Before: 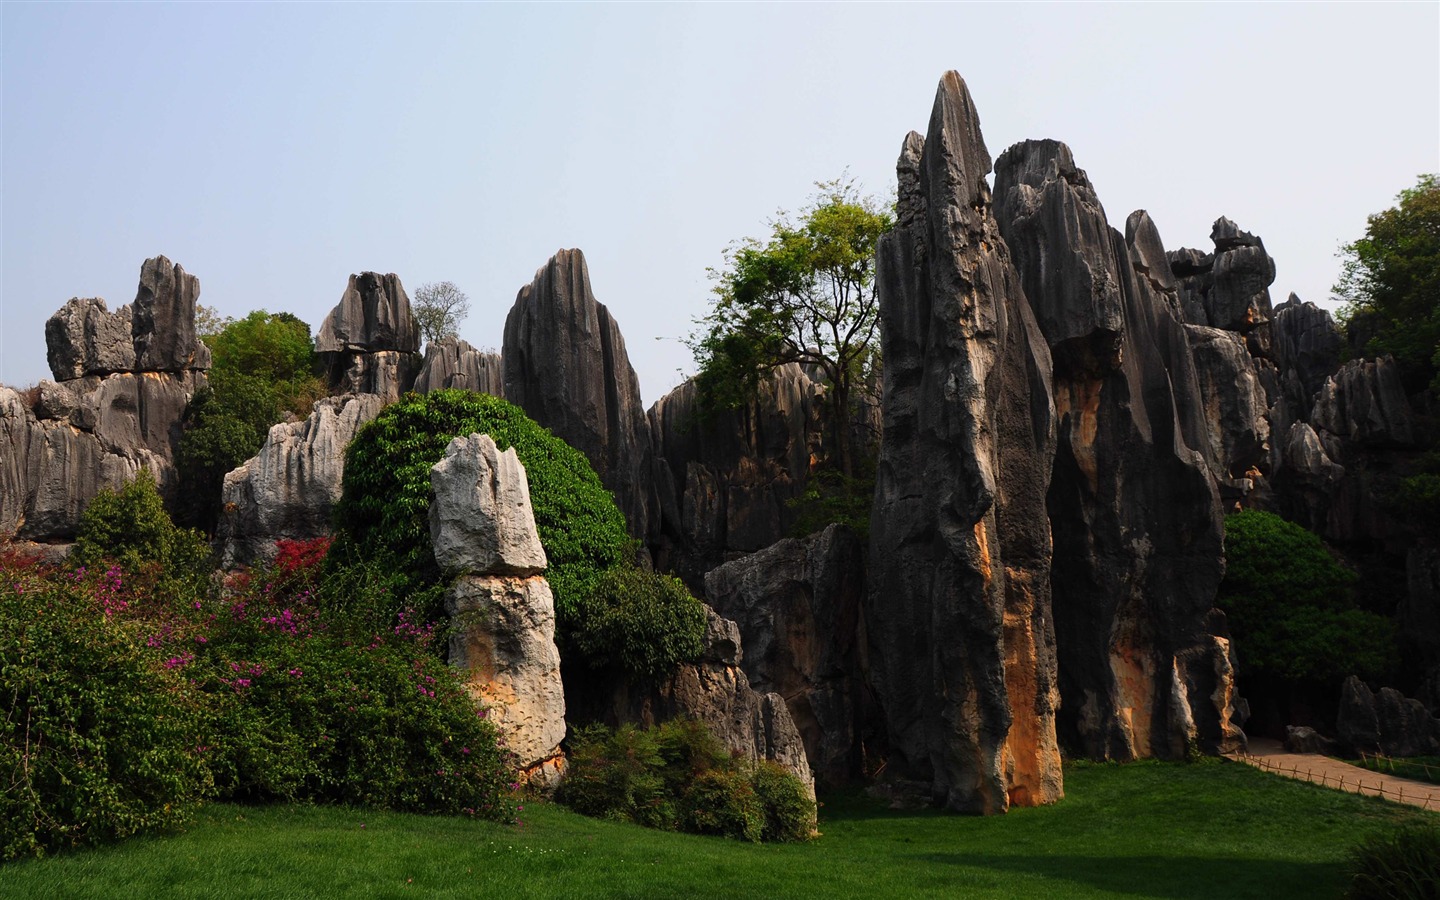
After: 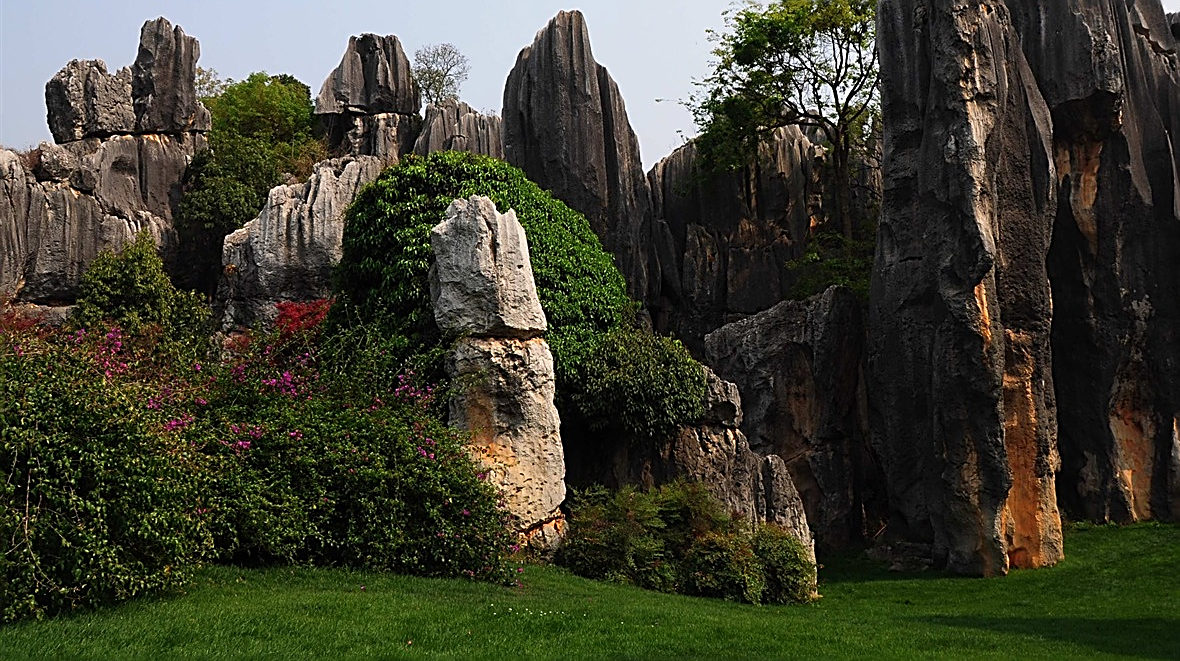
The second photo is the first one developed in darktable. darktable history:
crop: top 26.537%, right 17.996%
sharpen: amount 0.908
